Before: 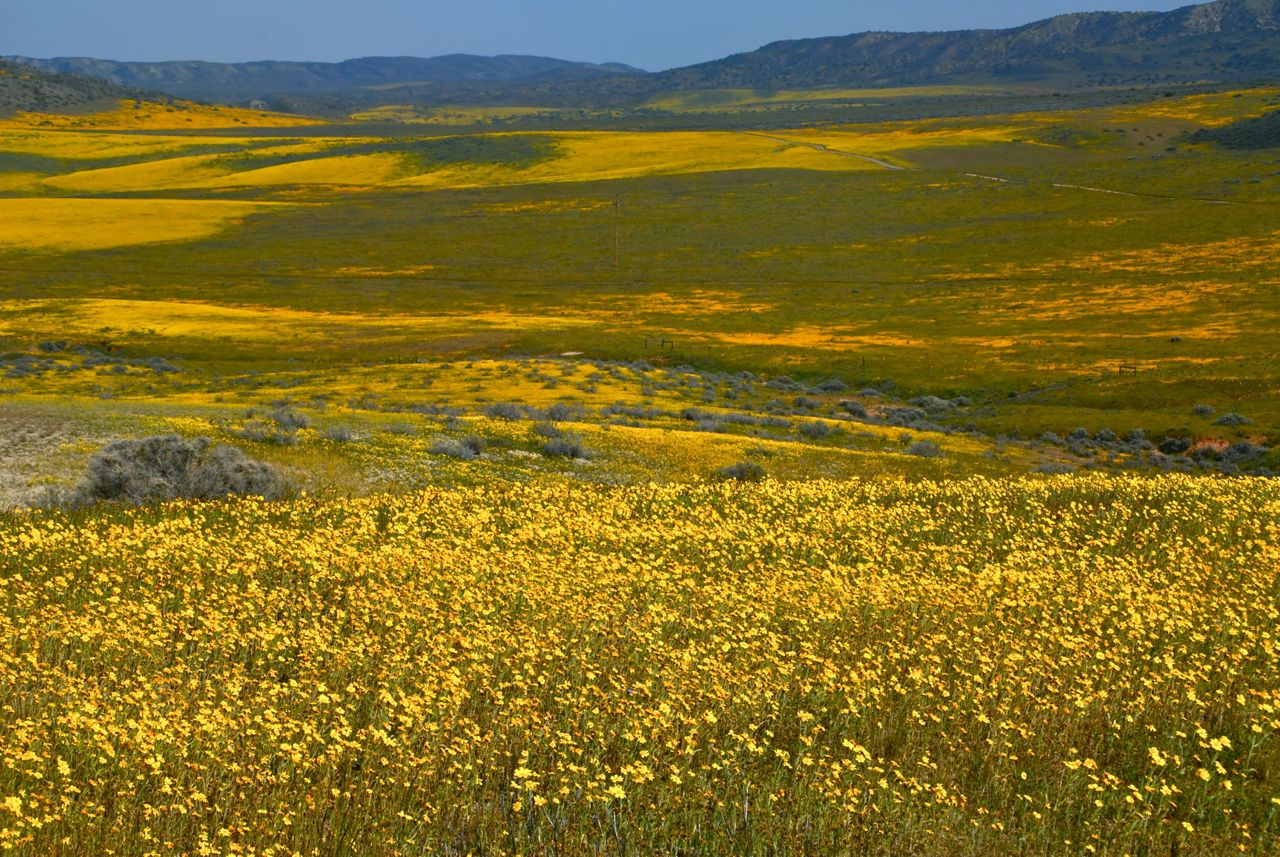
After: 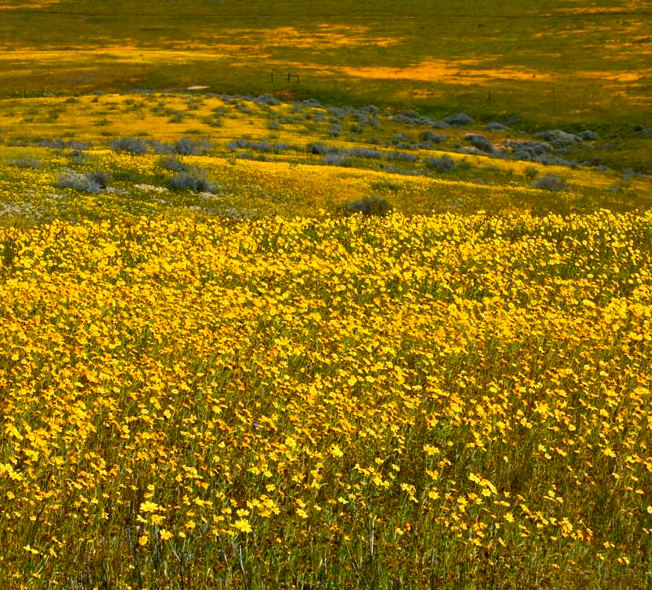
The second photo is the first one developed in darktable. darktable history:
contrast brightness saturation: contrast 0.08, saturation 0.2
exposure: exposure -0.041 EV, compensate highlight preservation false
split-toning: shadows › saturation 0.61, highlights › saturation 0.58, balance -28.74, compress 87.36%
crop and rotate: left 29.237%, top 31.152%, right 19.807%
